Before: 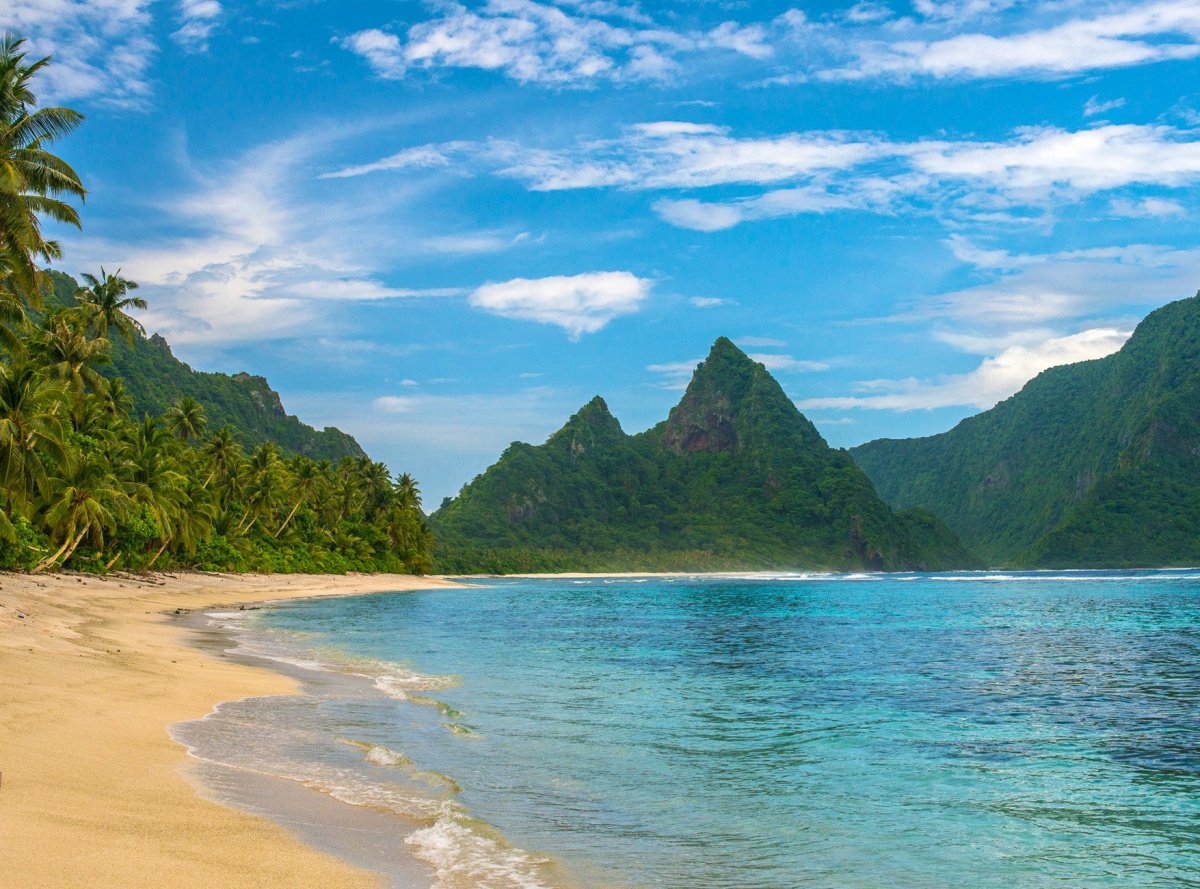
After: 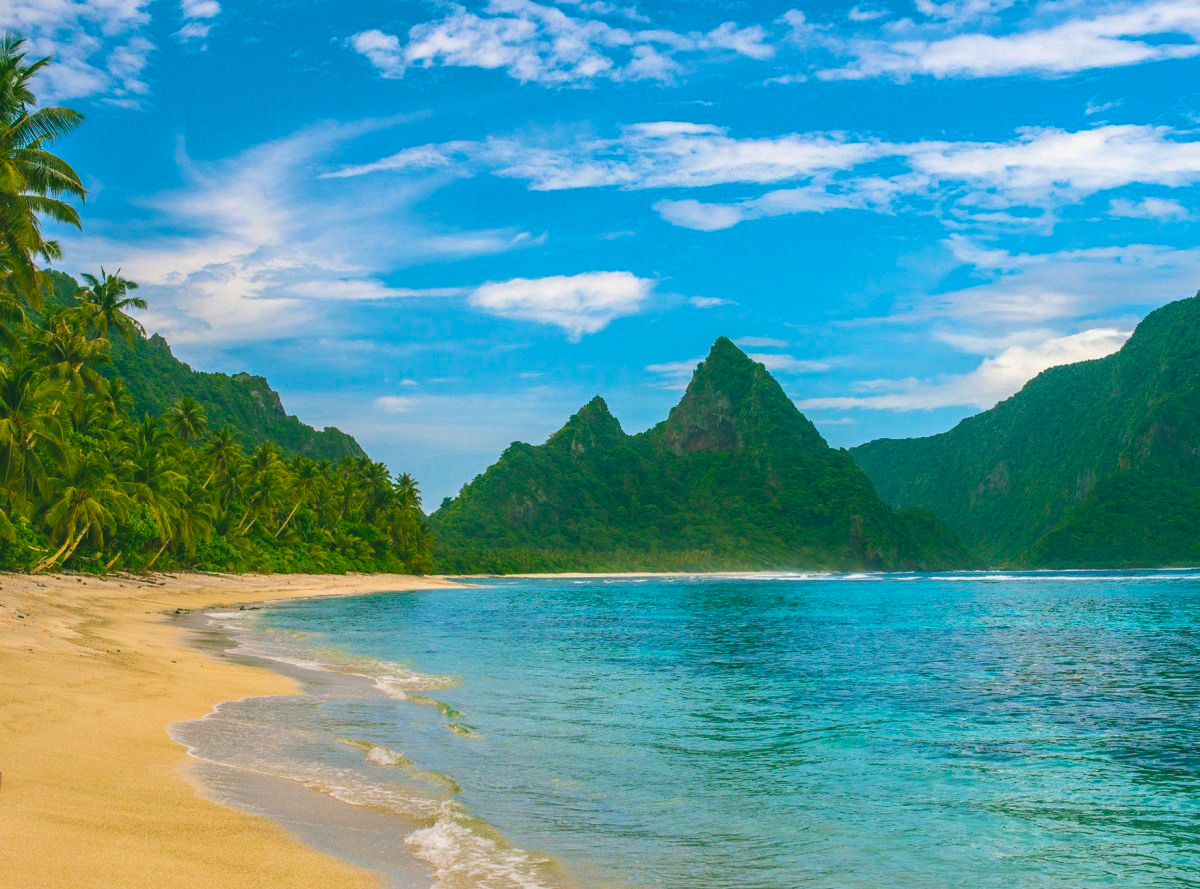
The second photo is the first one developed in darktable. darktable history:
exposure: black level correction -0.015, exposure -0.126 EV, compensate highlight preservation false
color balance rgb: shadows lift › chroma 11.519%, shadows lift › hue 131.94°, perceptual saturation grading › global saturation 29.577%, global vibrance 5.777%
